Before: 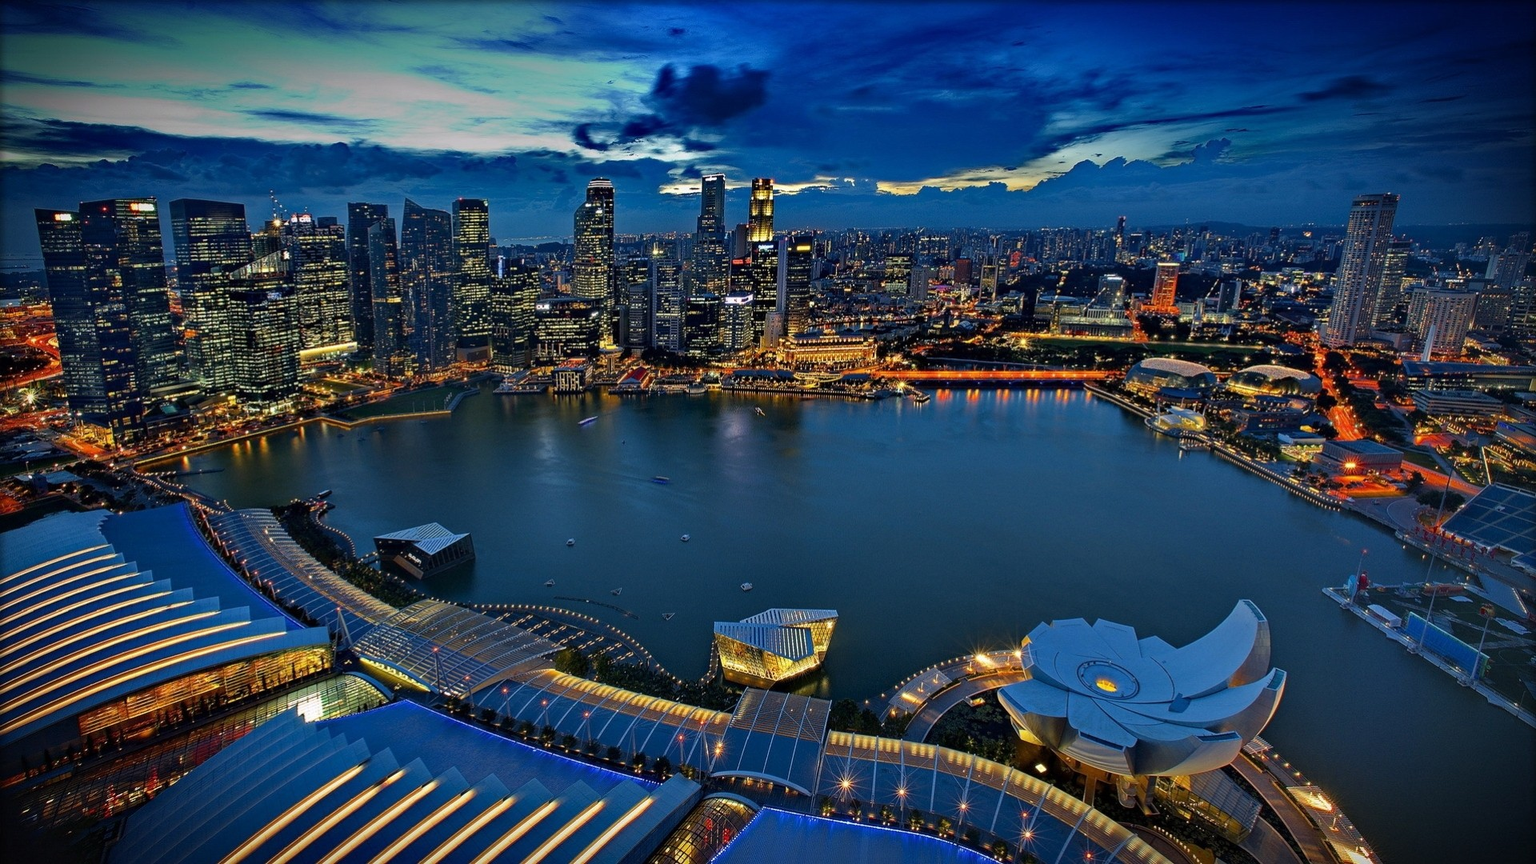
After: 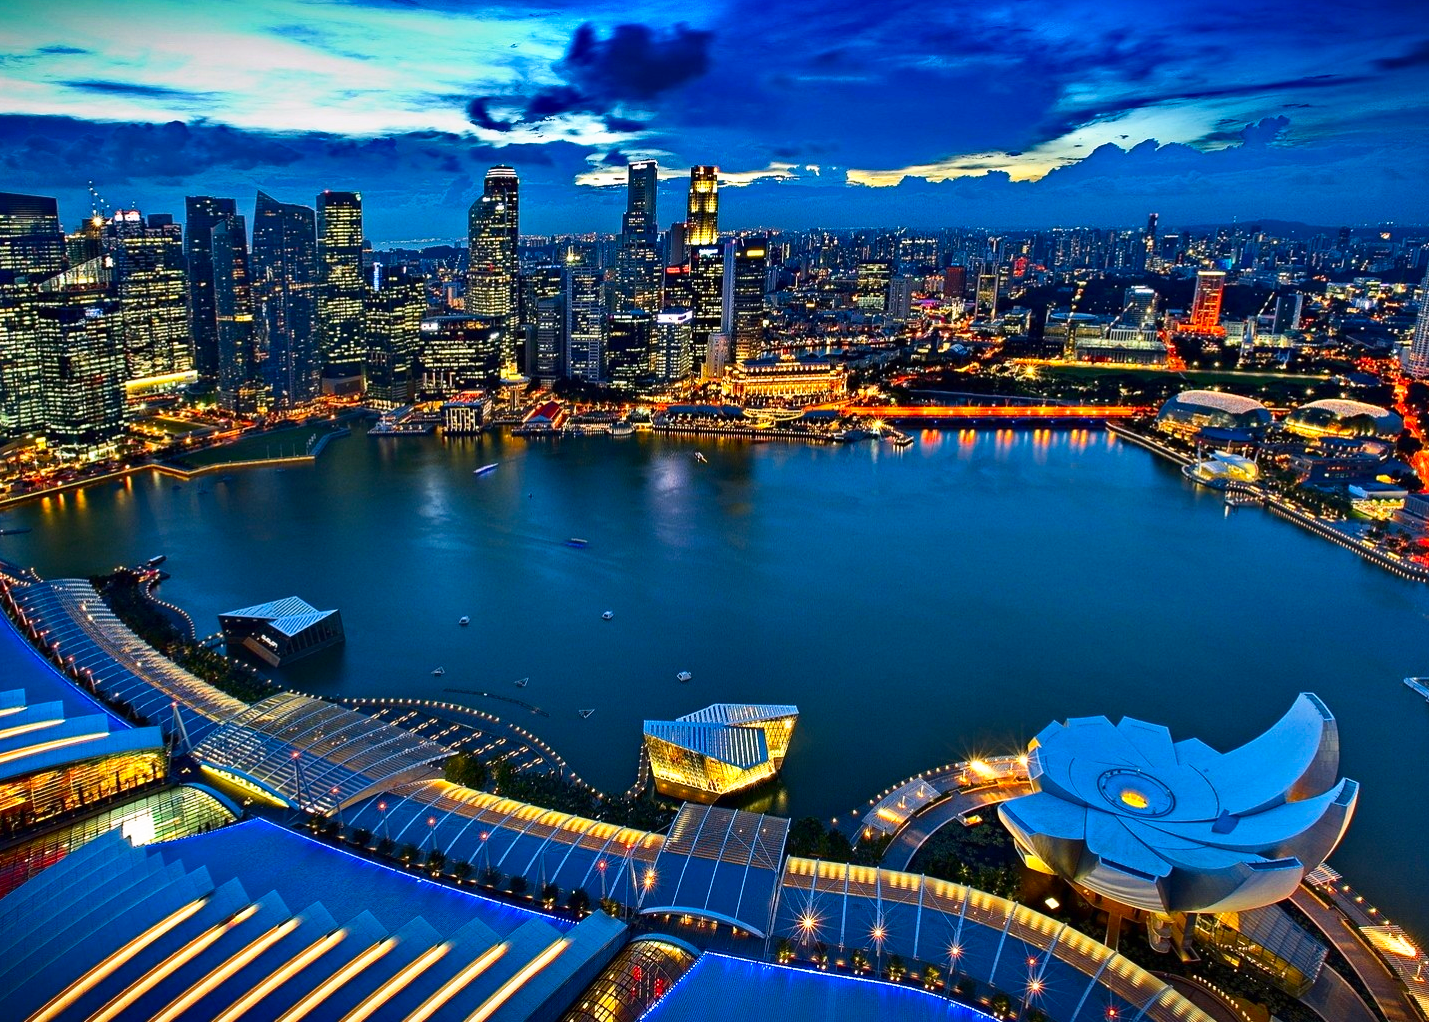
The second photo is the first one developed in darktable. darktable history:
base curve: curves: ch0 [(0, 0) (0.557, 0.834) (1, 1)], preserve colors none
contrast brightness saturation: contrast 0.184, saturation 0.3
crop and rotate: left 13.002%, top 5.339%, right 12.527%
